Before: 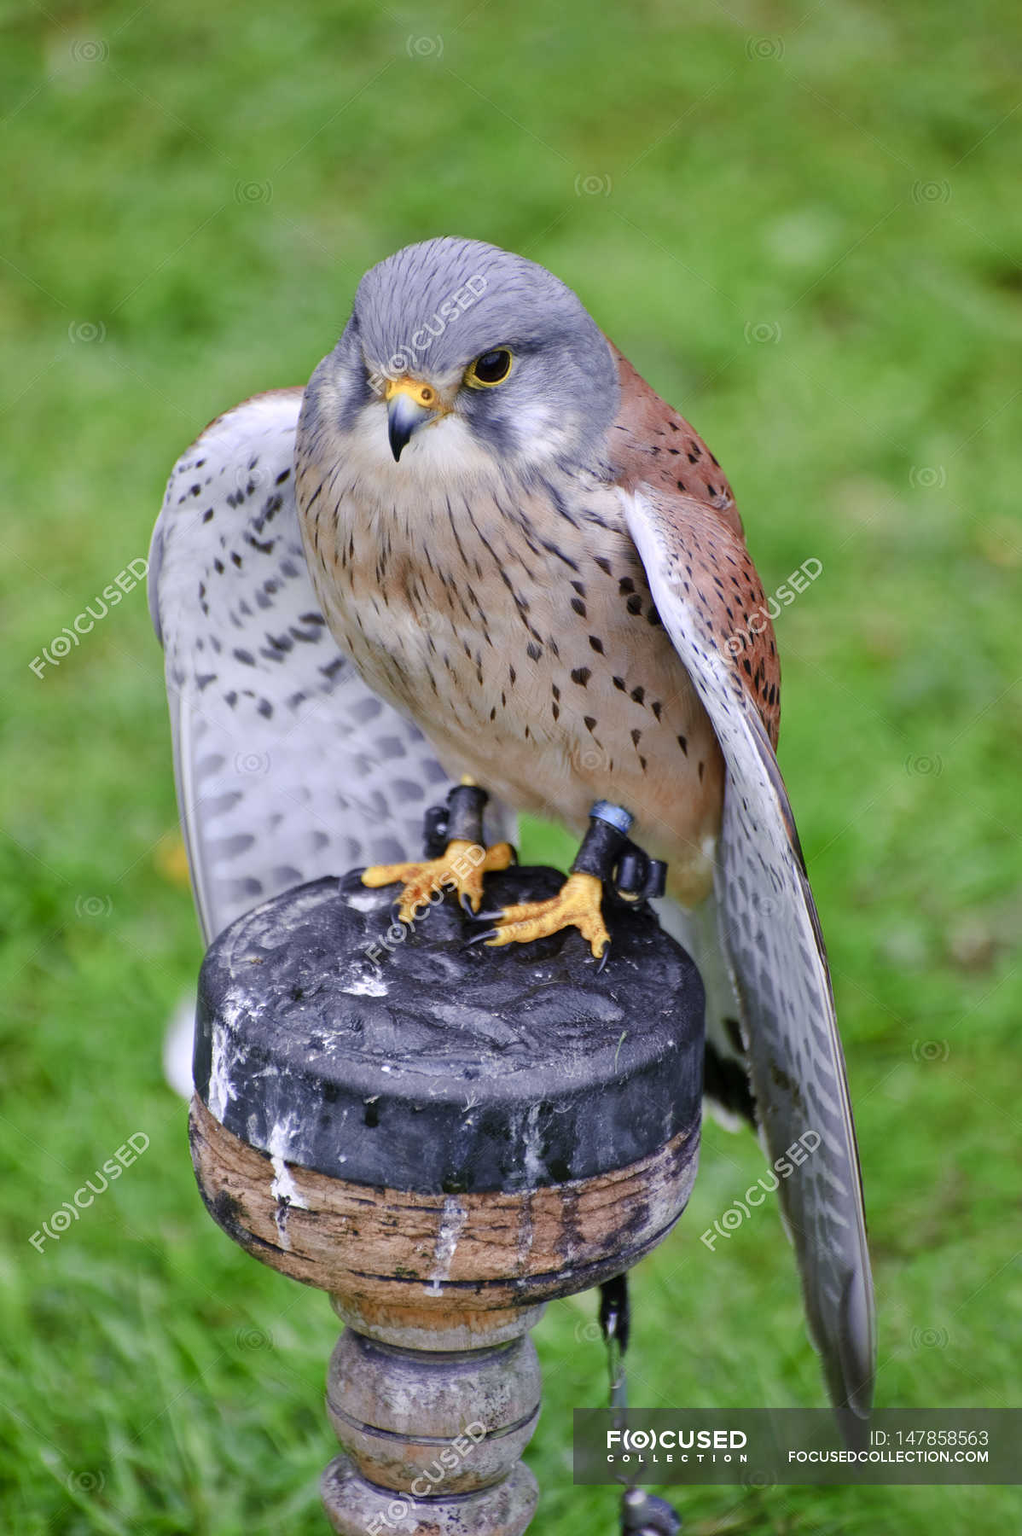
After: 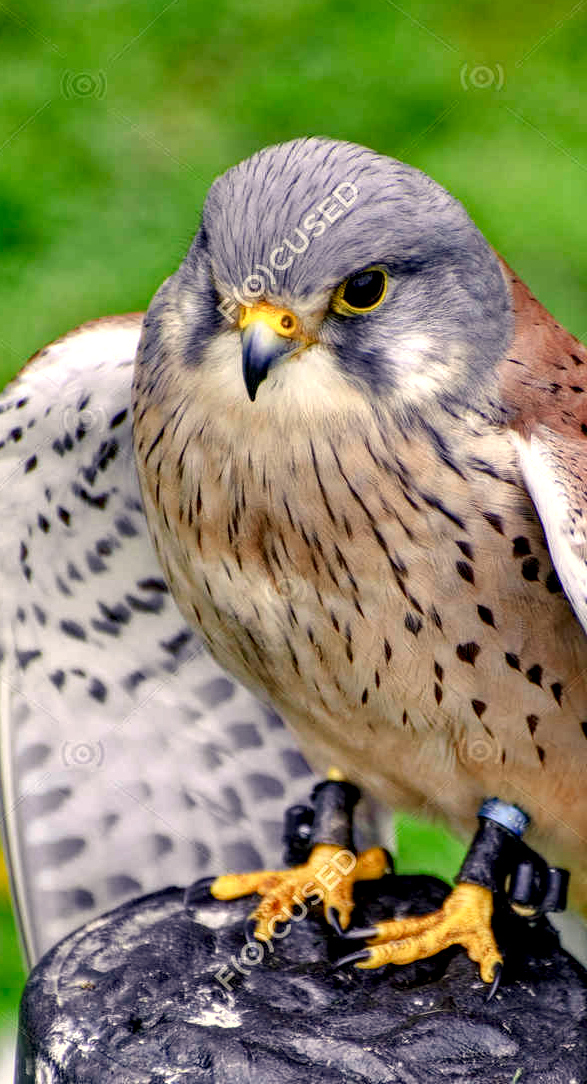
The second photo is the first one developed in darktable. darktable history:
exposure: exposure -0.042 EV, compensate highlight preservation false
color correction: highlights a* 1.33, highlights b* 17.82
crop: left 17.84%, top 7.788%, right 33.095%, bottom 31.935%
haze removal: compatibility mode true, adaptive false
local contrast: detail 160%
